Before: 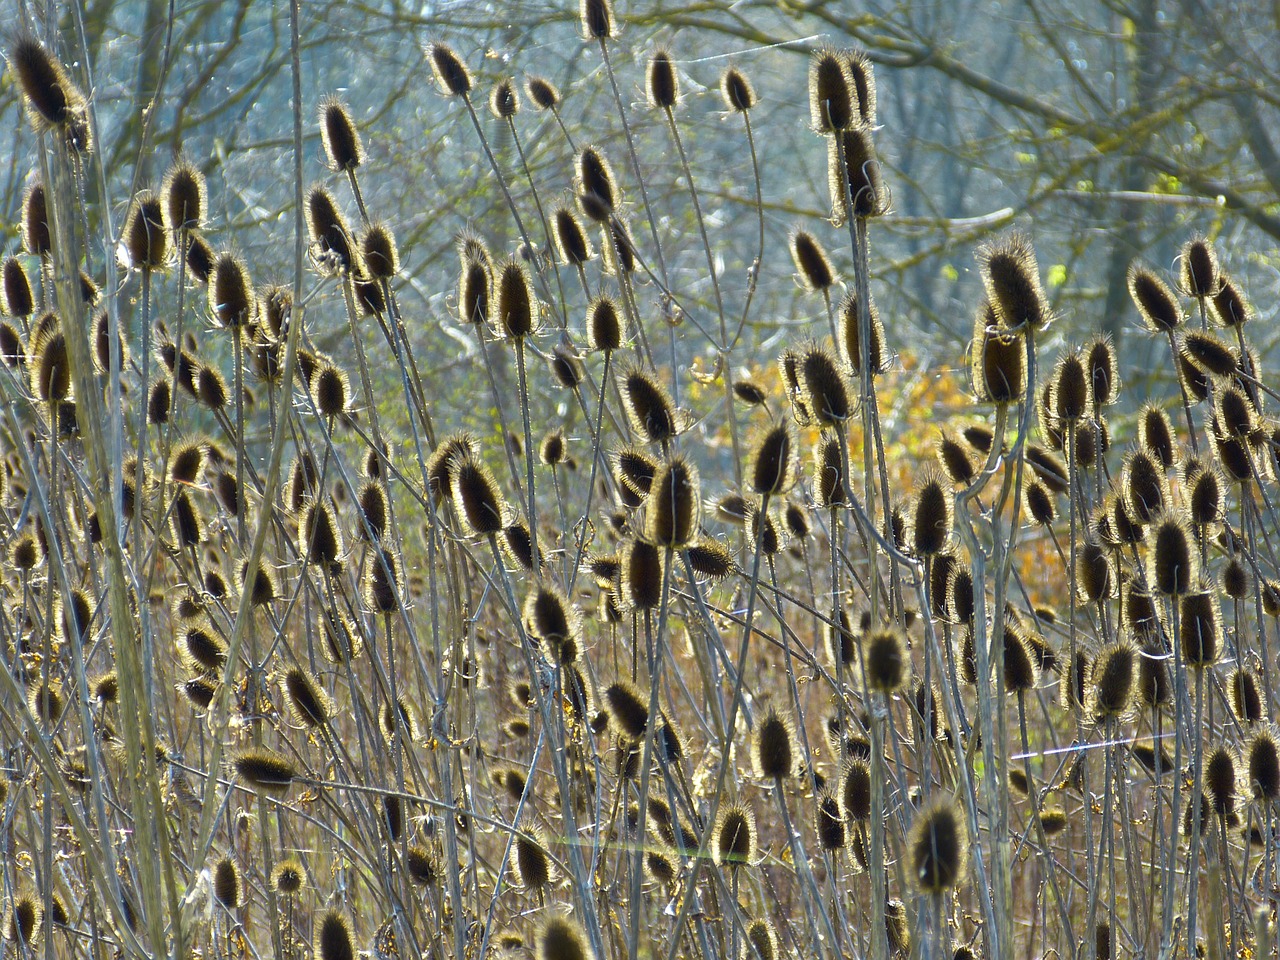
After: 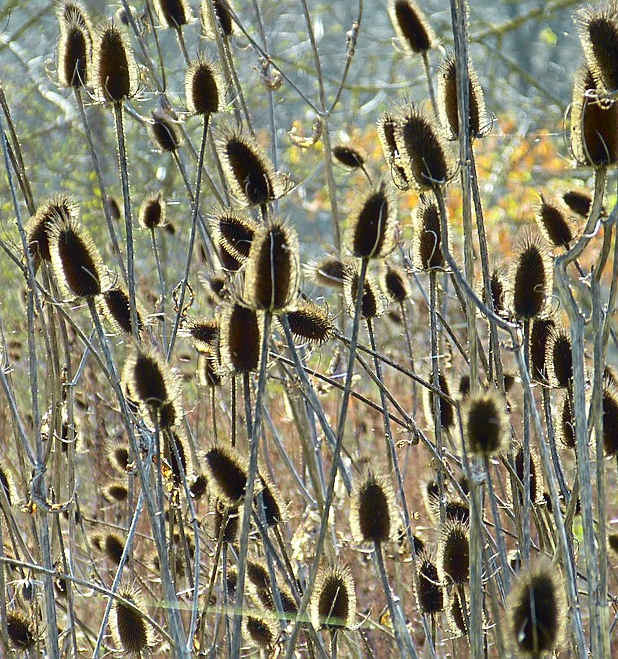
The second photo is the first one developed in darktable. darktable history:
crop: left 31.379%, top 24.658%, right 20.326%, bottom 6.628%
bloom: size 9%, threshold 100%, strength 7%
tone curve: curves: ch0 [(0.003, 0) (0.066, 0.023) (0.149, 0.094) (0.264, 0.238) (0.395, 0.421) (0.517, 0.56) (0.688, 0.743) (0.813, 0.846) (1, 1)]; ch1 [(0, 0) (0.164, 0.115) (0.337, 0.332) (0.39, 0.398) (0.464, 0.461) (0.501, 0.5) (0.521, 0.535) (0.571, 0.588) (0.652, 0.681) (0.733, 0.749) (0.811, 0.796) (1, 1)]; ch2 [(0, 0) (0.337, 0.382) (0.464, 0.476) (0.501, 0.502) (0.527, 0.54) (0.556, 0.567) (0.6, 0.59) (0.687, 0.675) (1, 1)], color space Lab, independent channels, preserve colors none
sharpen: on, module defaults
